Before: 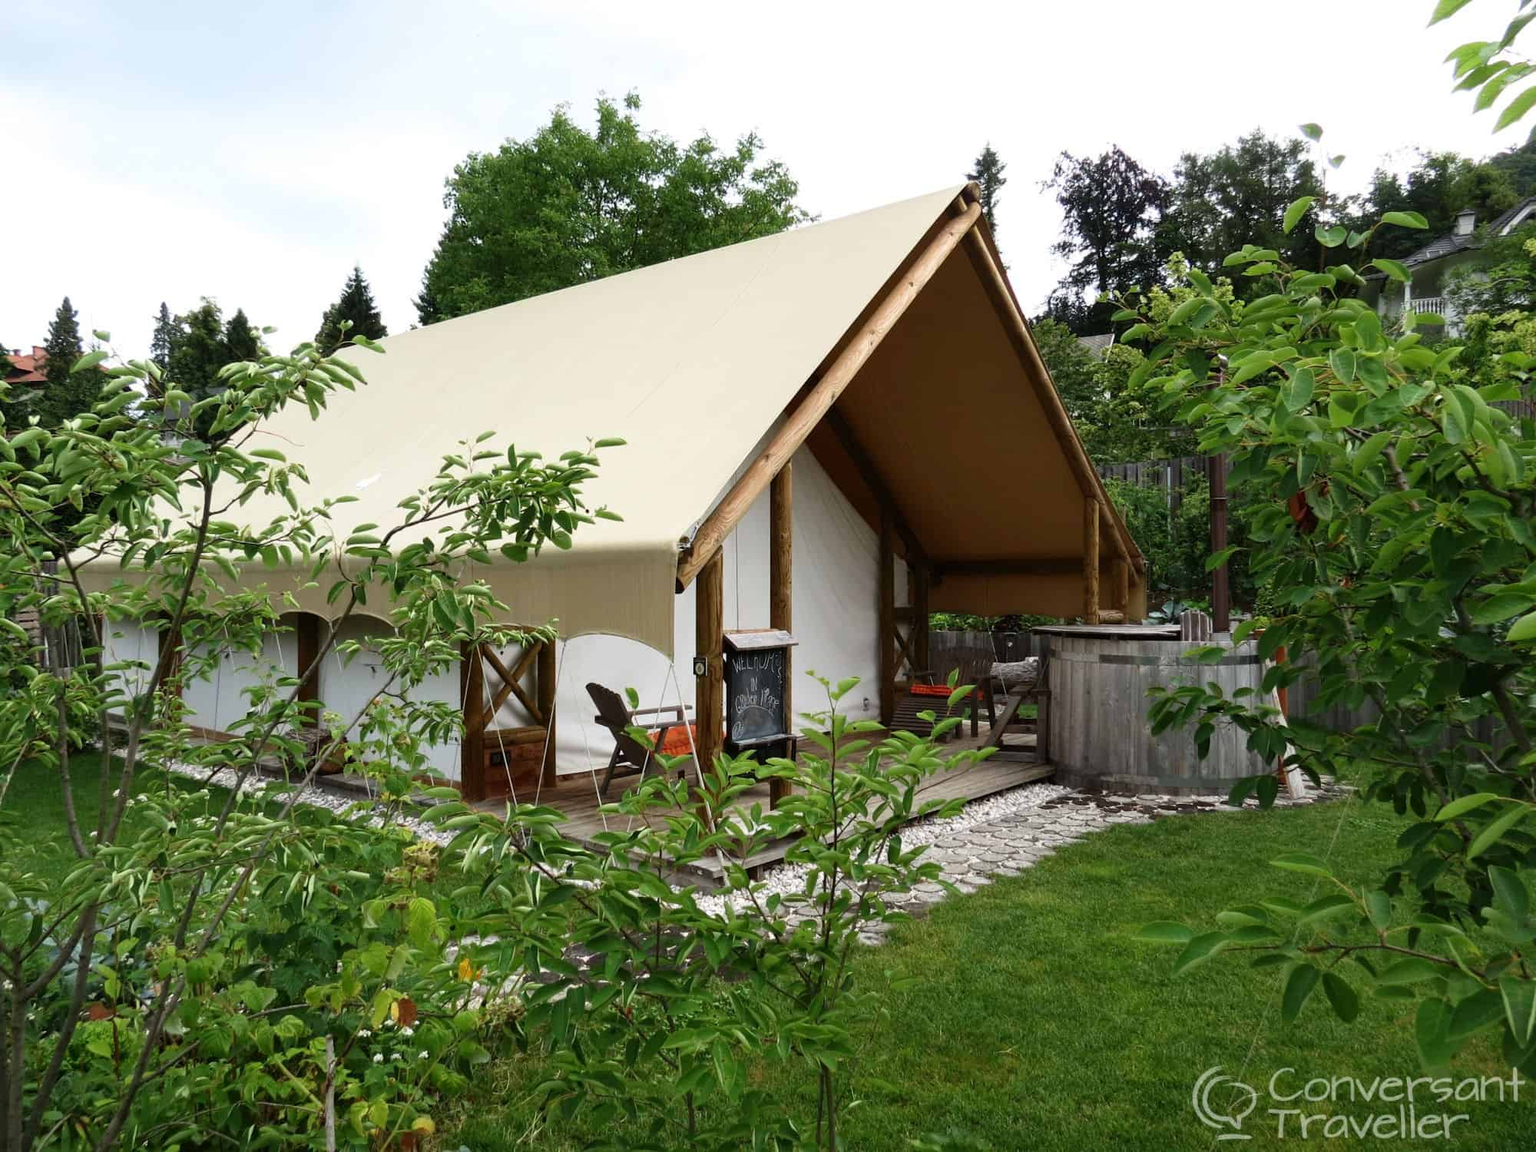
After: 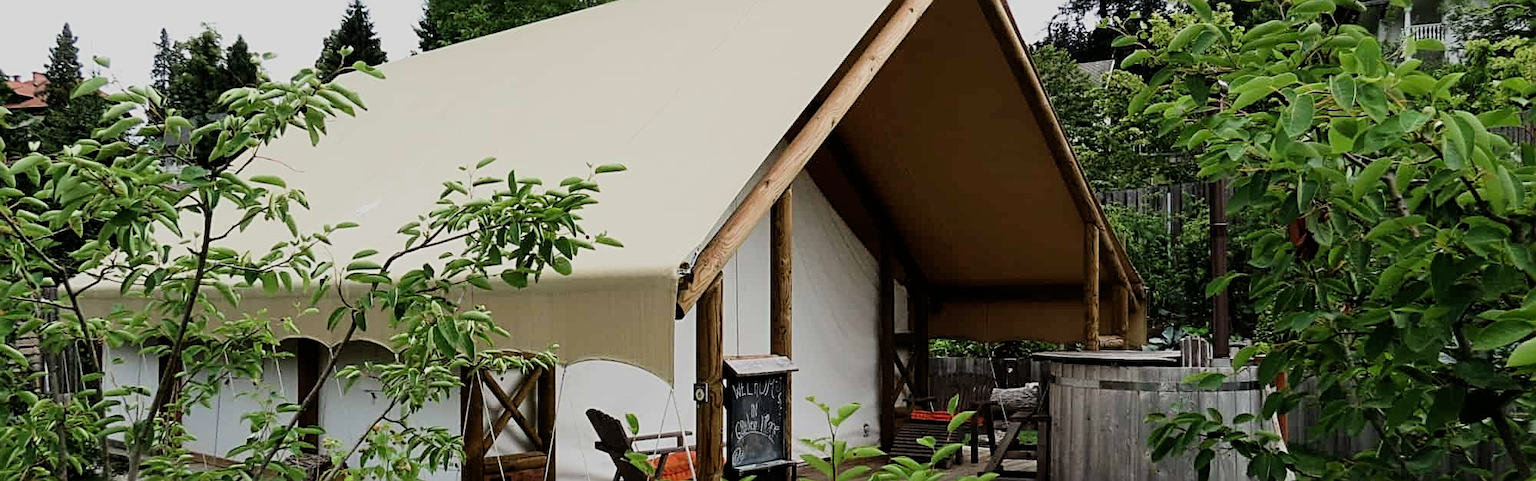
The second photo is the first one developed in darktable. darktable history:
sharpen: radius 2.543, amount 0.636
crop and rotate: top 23.84%, bottom 34.294%
filmic rgb: black relative exposure -7.65 EV, white relative exposure 4.56 EV, hardness 3.61, contrast 1.05
